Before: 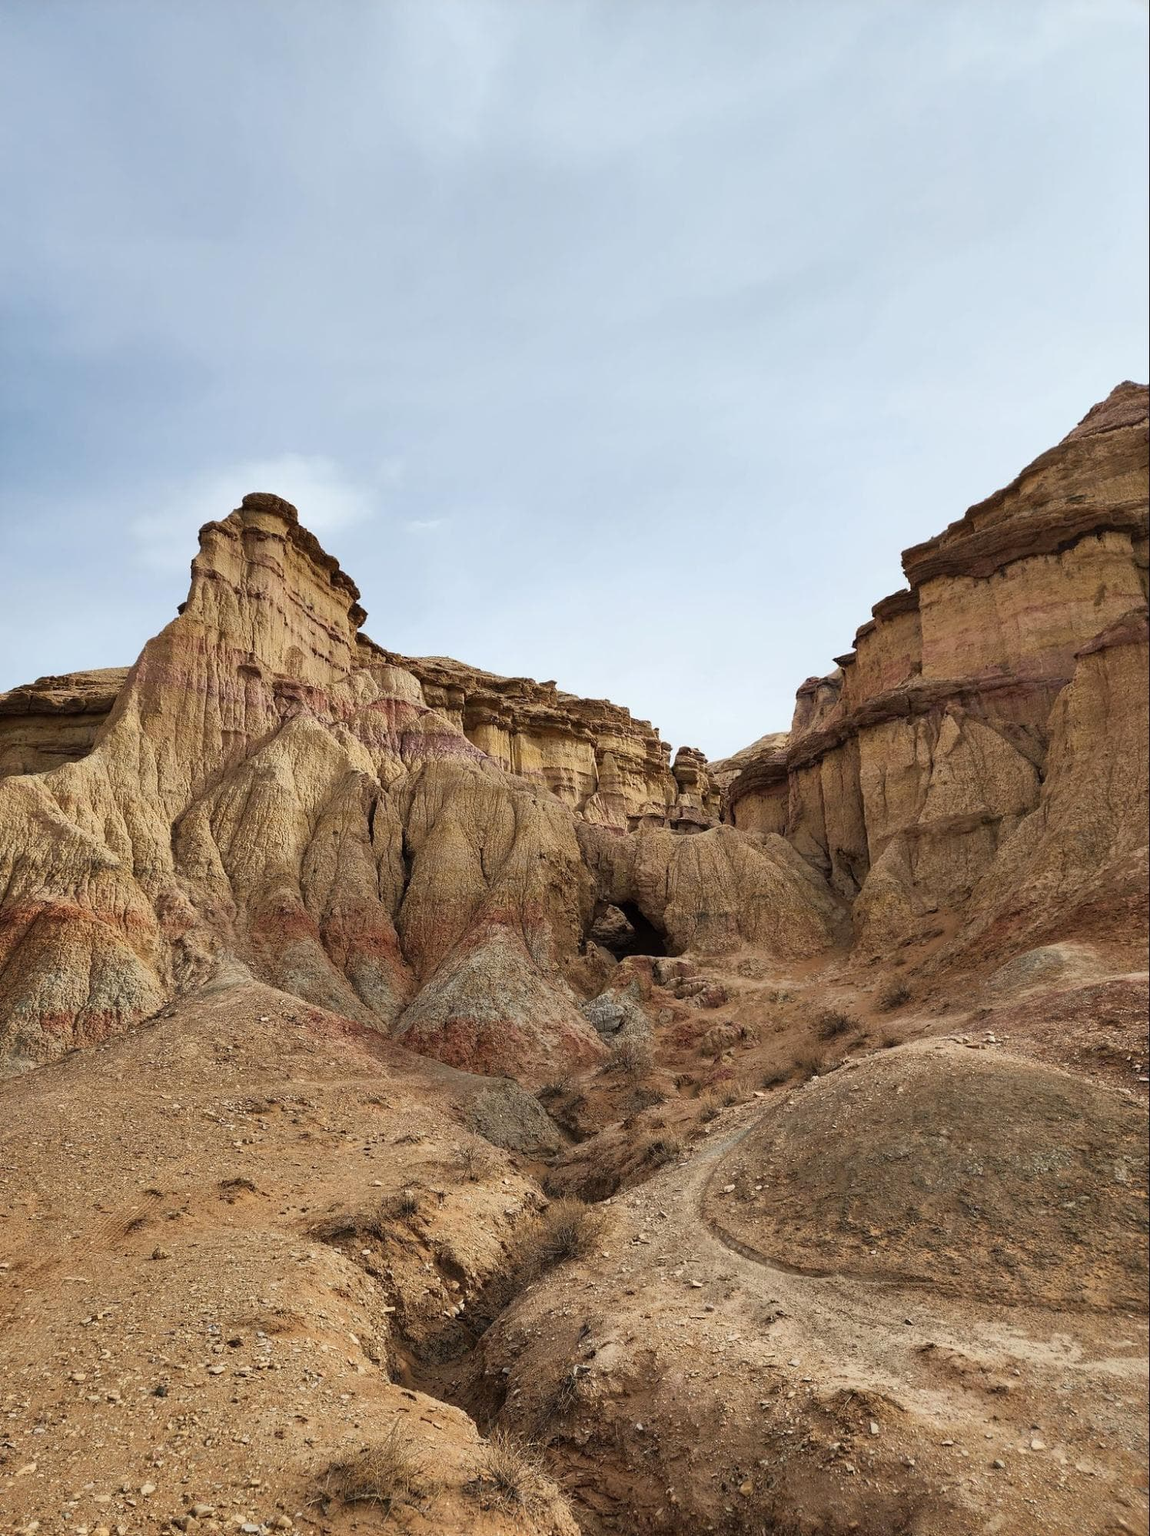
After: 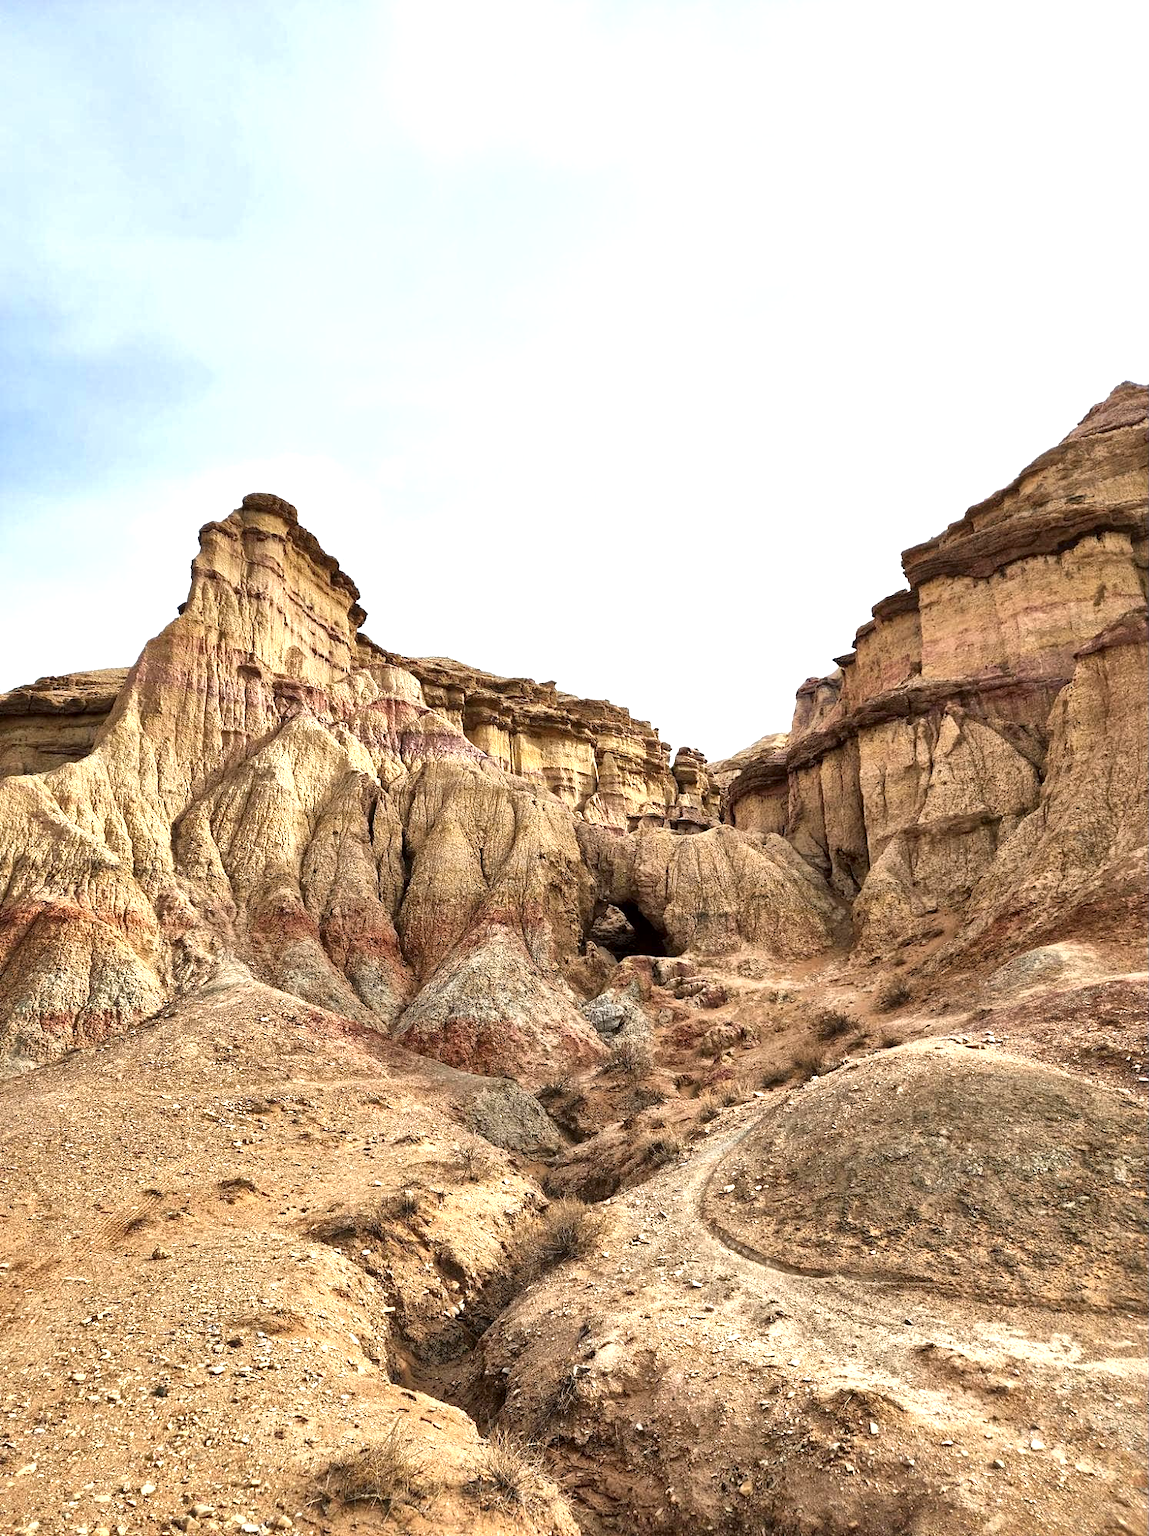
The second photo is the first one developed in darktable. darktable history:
exposure: black level correction 0, exposure 0.9 EV, compensate exposure bias true, compensate highlight preservation false
local contrast: mode bilateral grid, contrast 20, coarseness 50, detail 179%, midtone range 0.2
